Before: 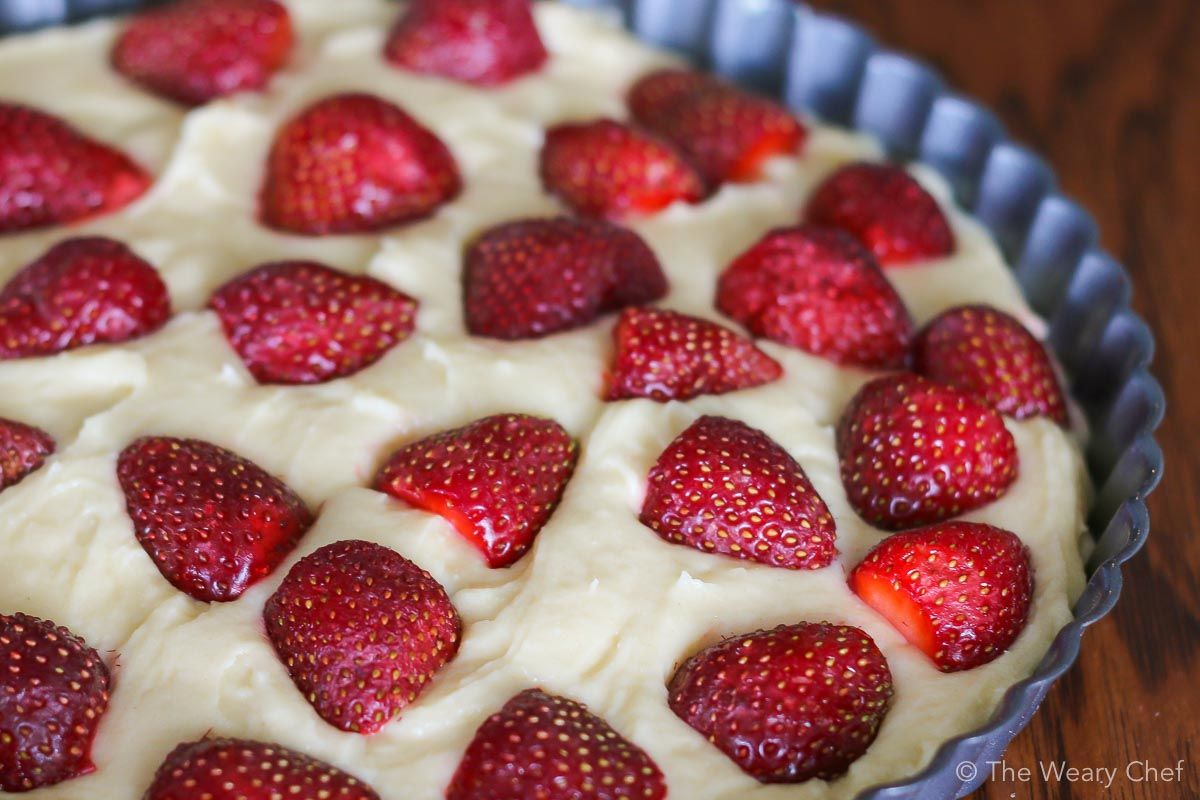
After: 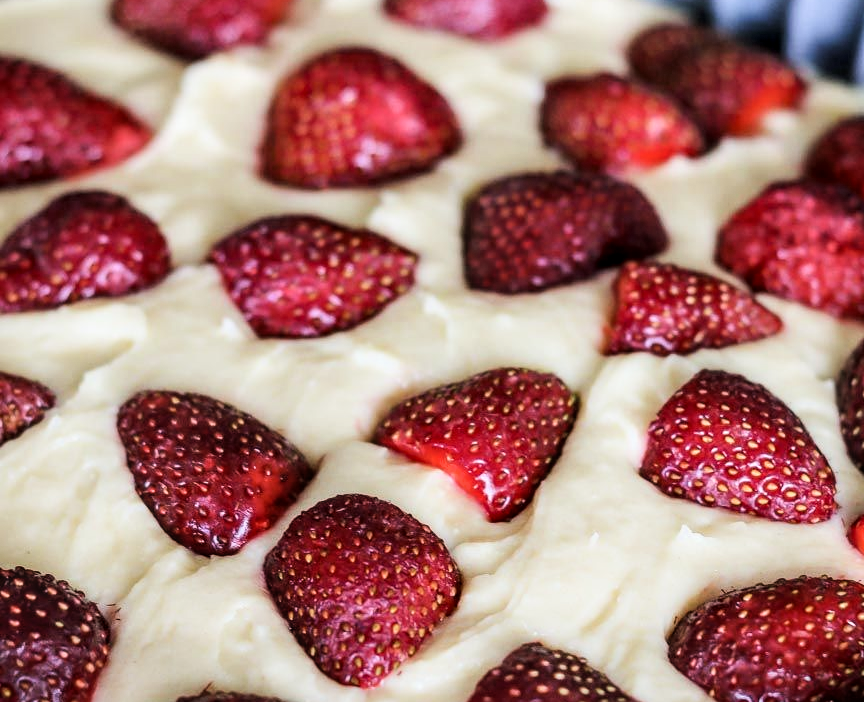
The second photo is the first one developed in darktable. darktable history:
crop: top 5.803%, right 27.864%, bottom 5.804%
local contrast: detail 130%
filmic rgb: black relative exposure -5.42 EV, white relative exposure 2.85 EV, dynamic range scaling -37.73%, hardness 4, contrast 1.605, highlights saturation mix -0.93%
